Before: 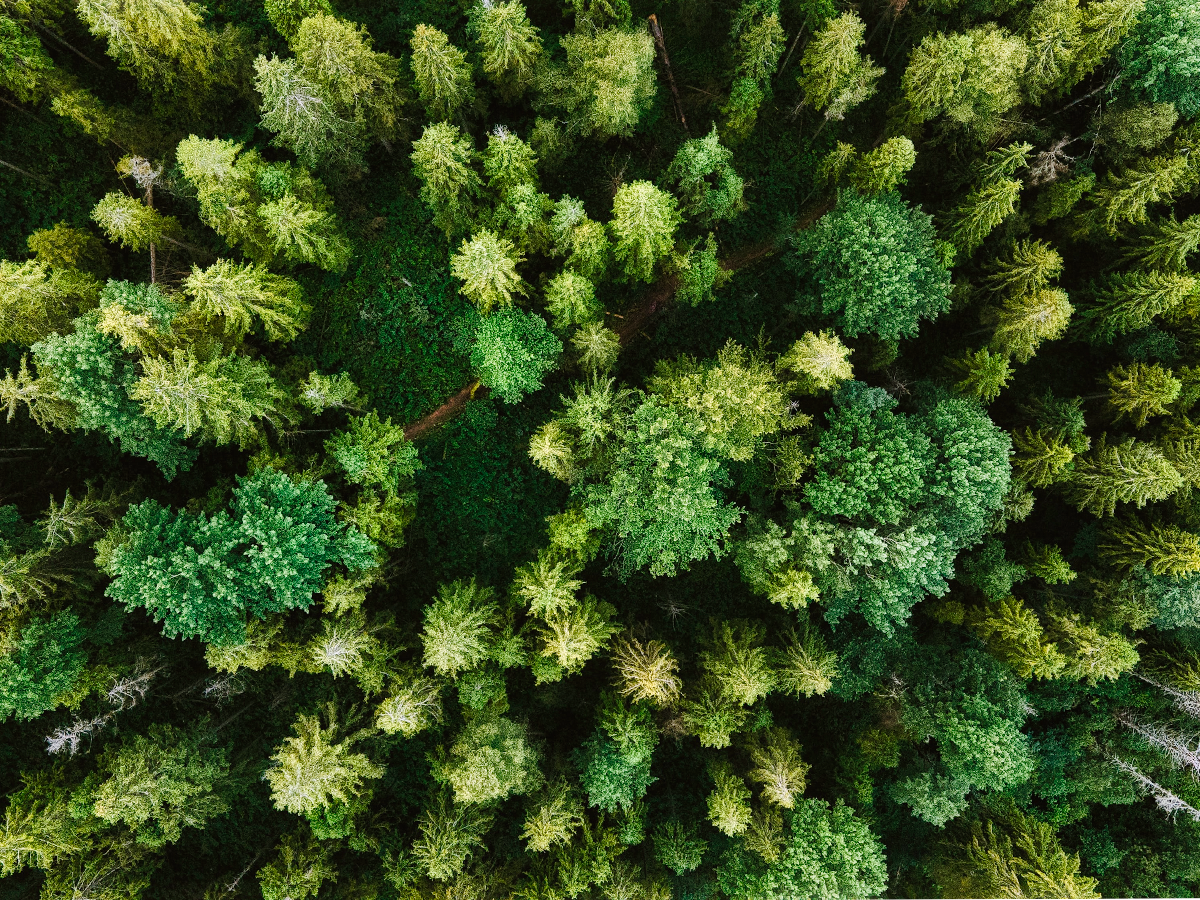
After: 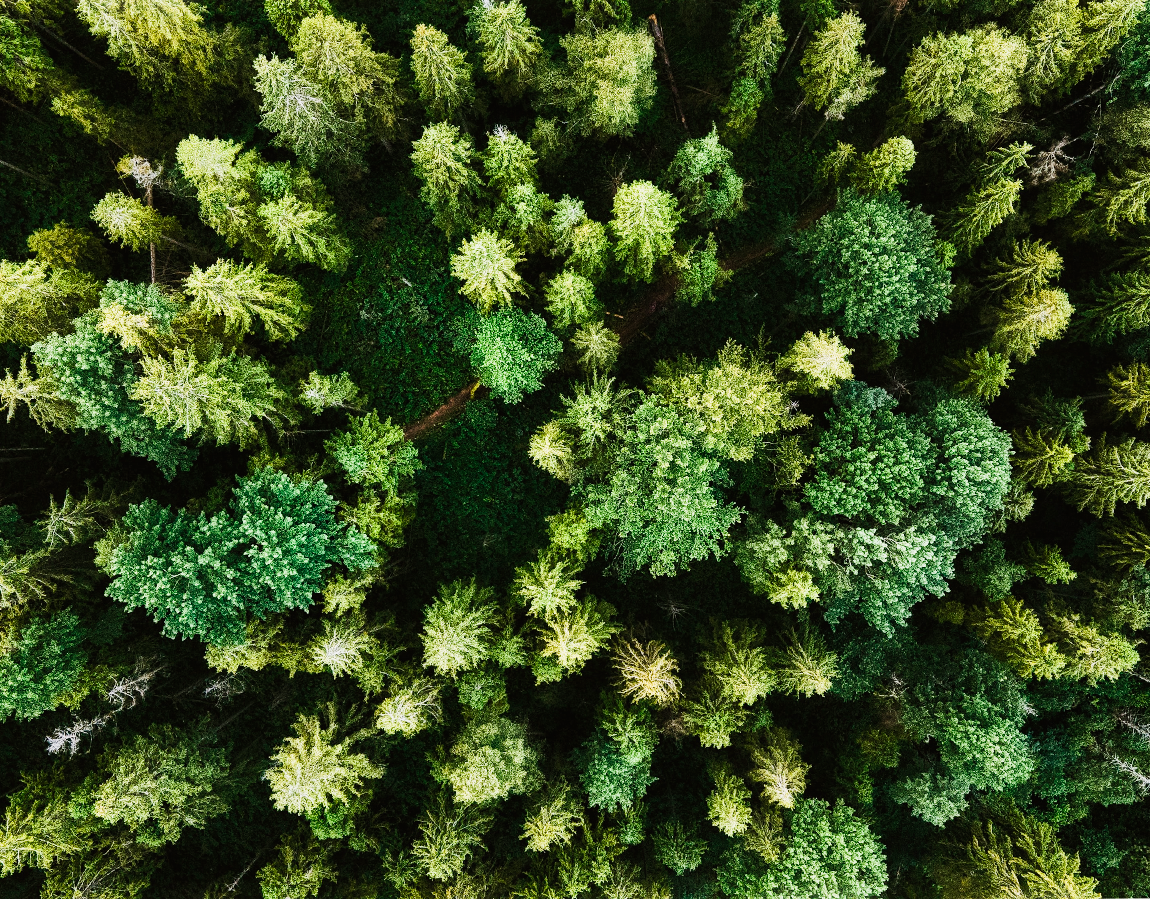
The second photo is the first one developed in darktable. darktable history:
sigmoid: contrast 1.22, skew 0.65
crop: right 4.126%, bottom 0.031%
tone equalizer: -8 EV -0.75 EV, -7 EV -0.7 EV, -6 EV -0.6 EV, -5 EV -0.4 EV, -3 EV 0.4 EV, -2 EV 0.6 EV, -1 EV 0.7 EV, +0 EV 0.75 EV, edges refinement/feathering 500, mask exposure compensation -1.57 EV, preserve details no
